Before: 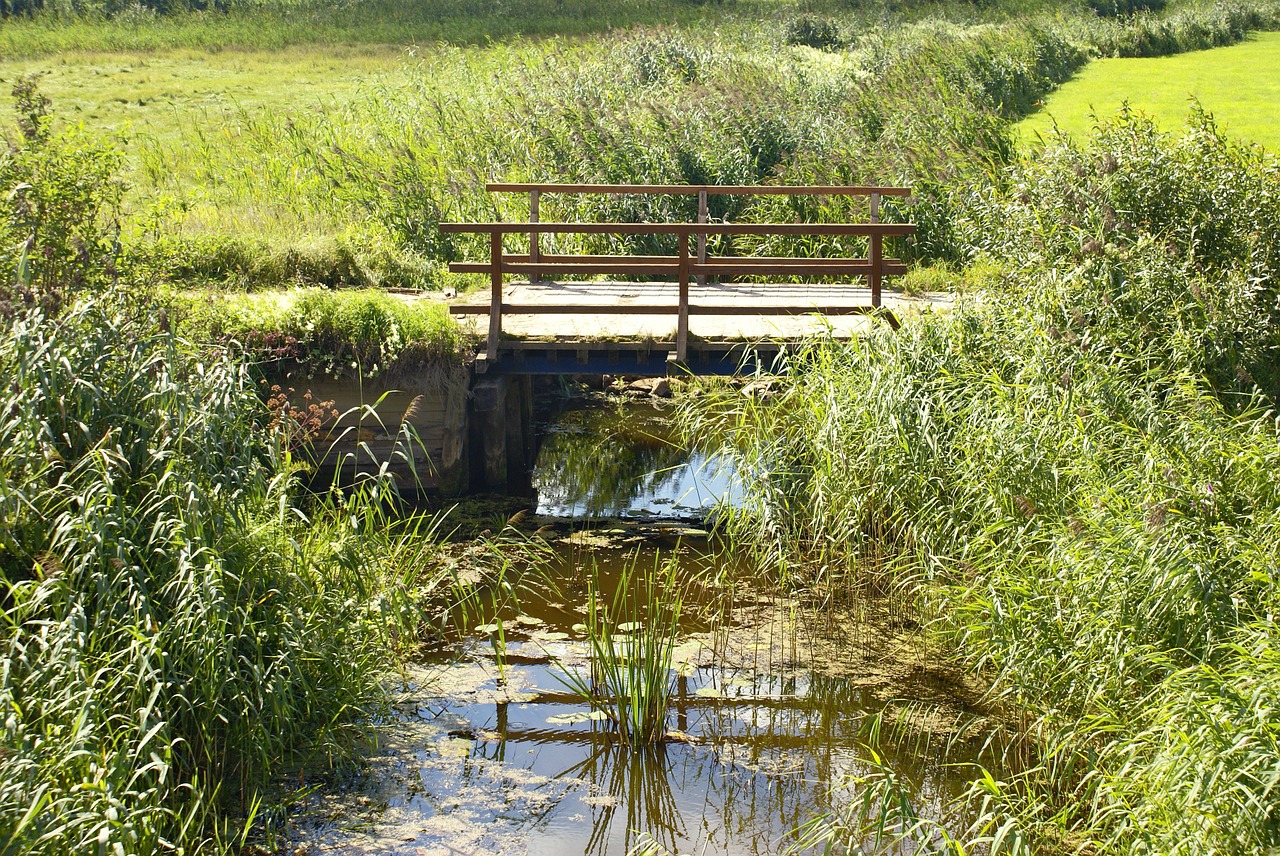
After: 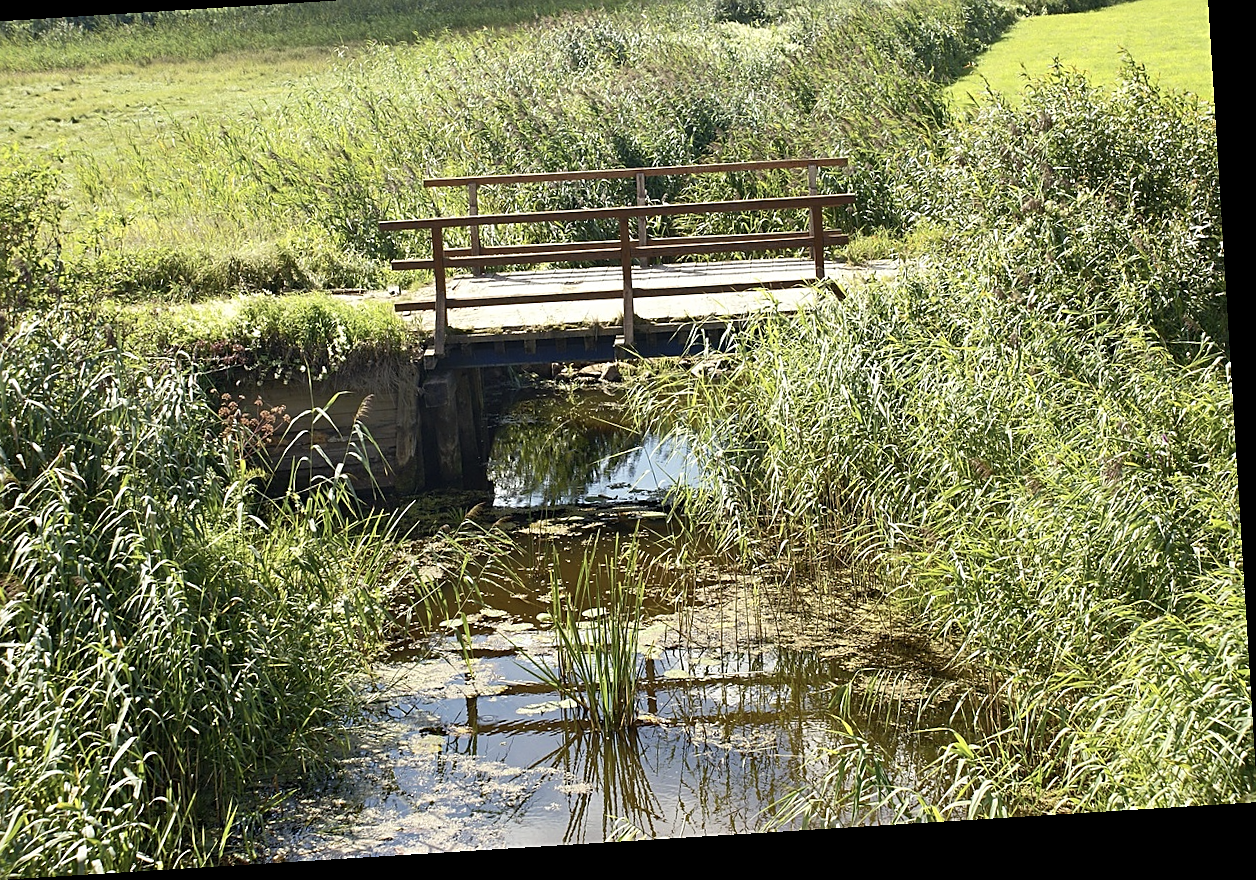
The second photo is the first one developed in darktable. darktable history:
base curve: curves: ch0 [(0, 0) (0.989, 0.992)], preserve colors none
crop and rotate: angle 3.54°, left 5.563%, top 5.712%
sharpen: on, module defaults
contrast brightness saturation: contrast 0.06, brightness -0.008, saturation -0.227
